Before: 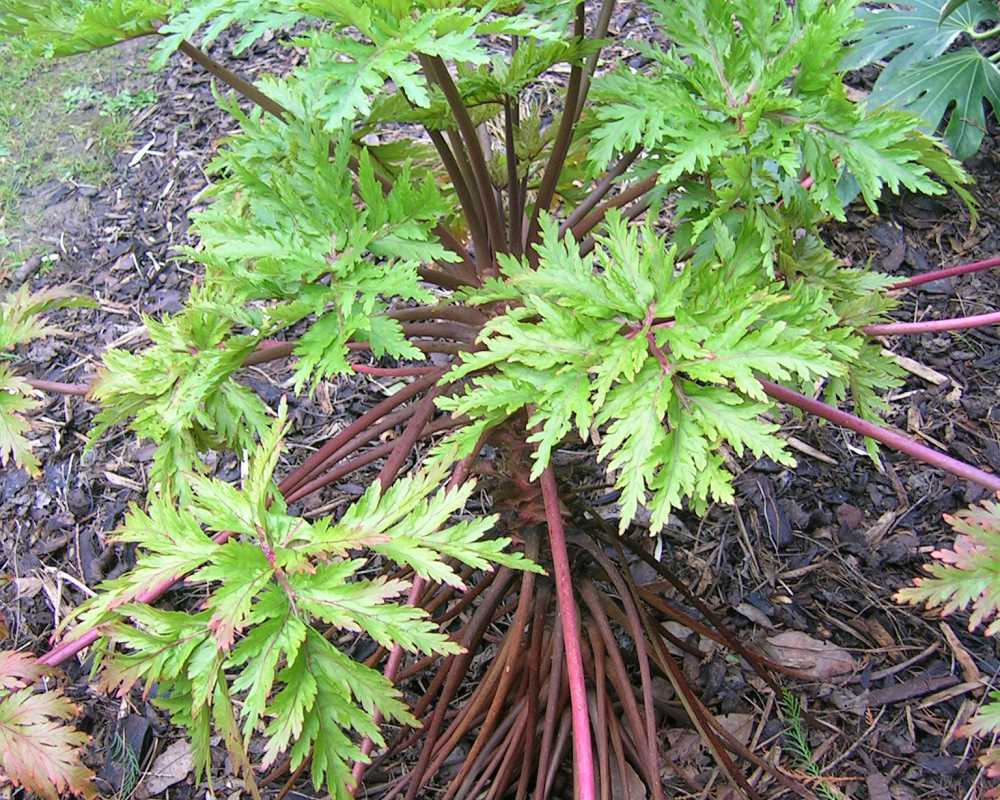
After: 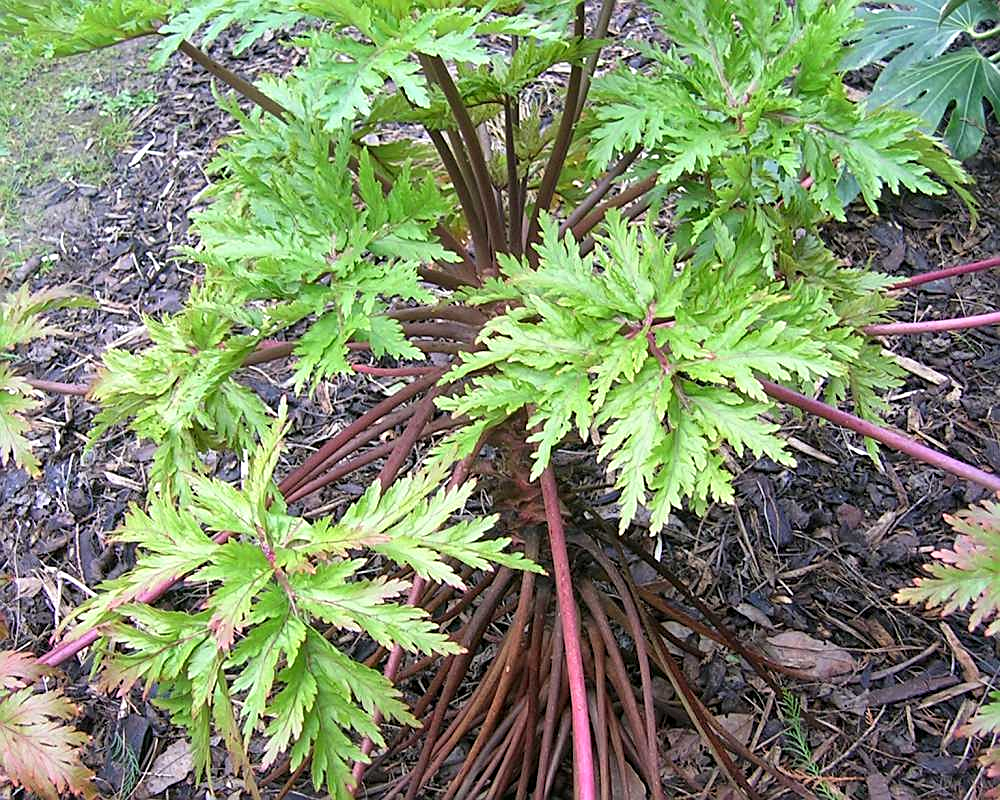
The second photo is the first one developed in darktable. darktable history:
local contrast: mode bilateral grid, contrast 20, coarseness 50, detail 119%, midtone range 0.2
levels: levels [0, 0.498, 0.996]
sharpen: on, module defaults
